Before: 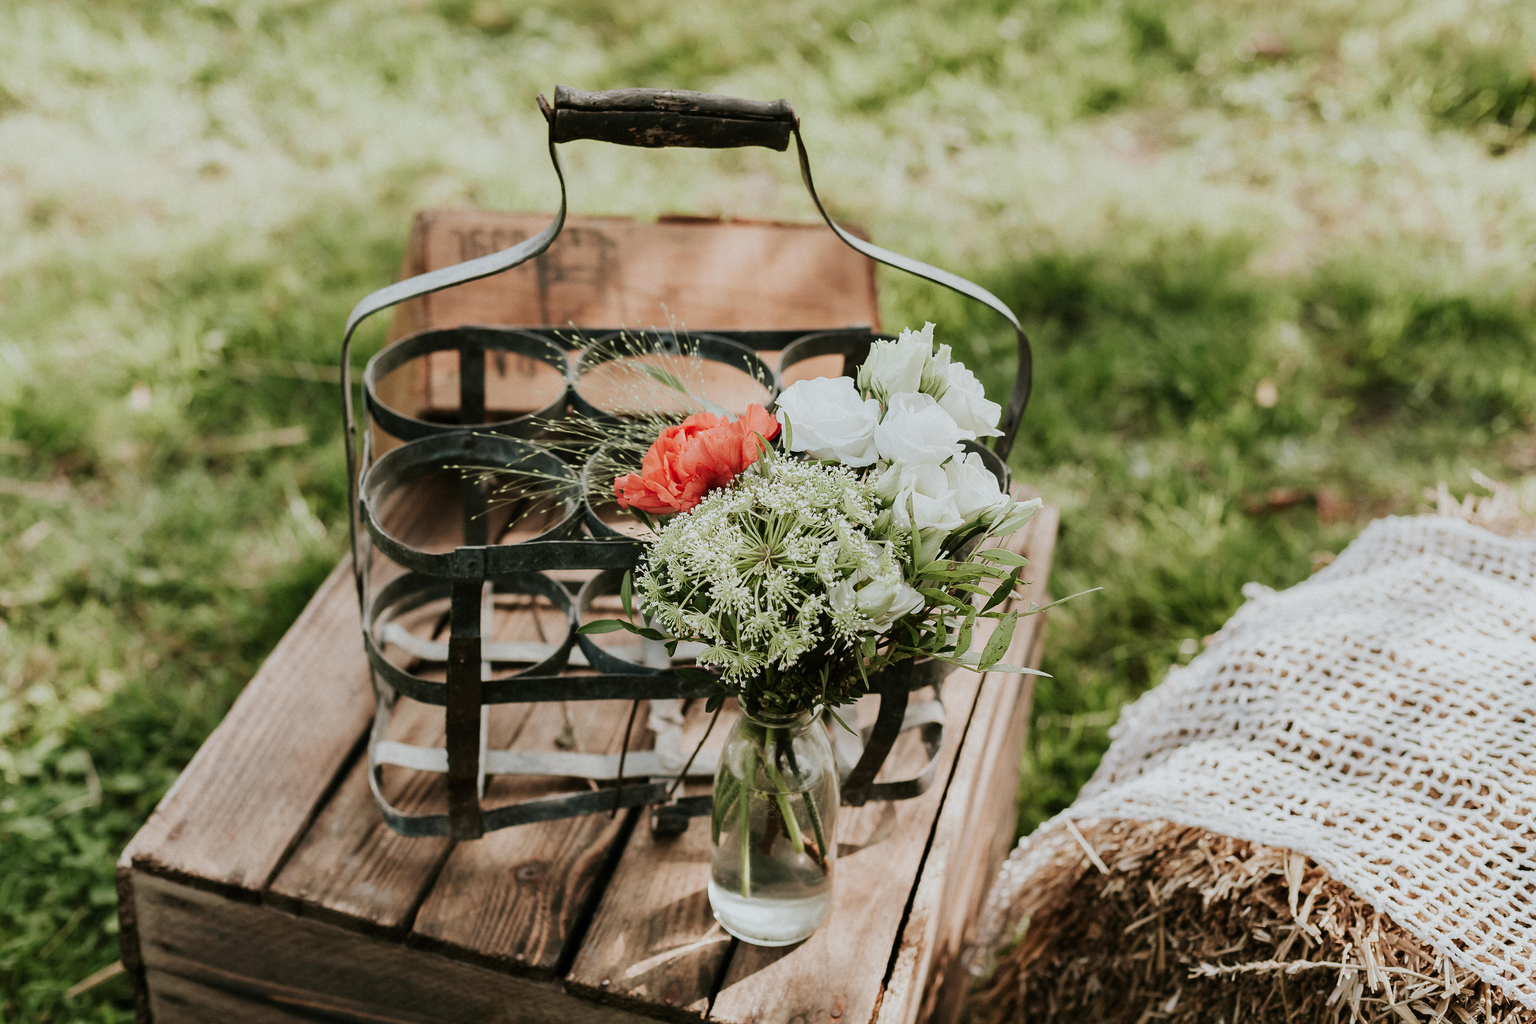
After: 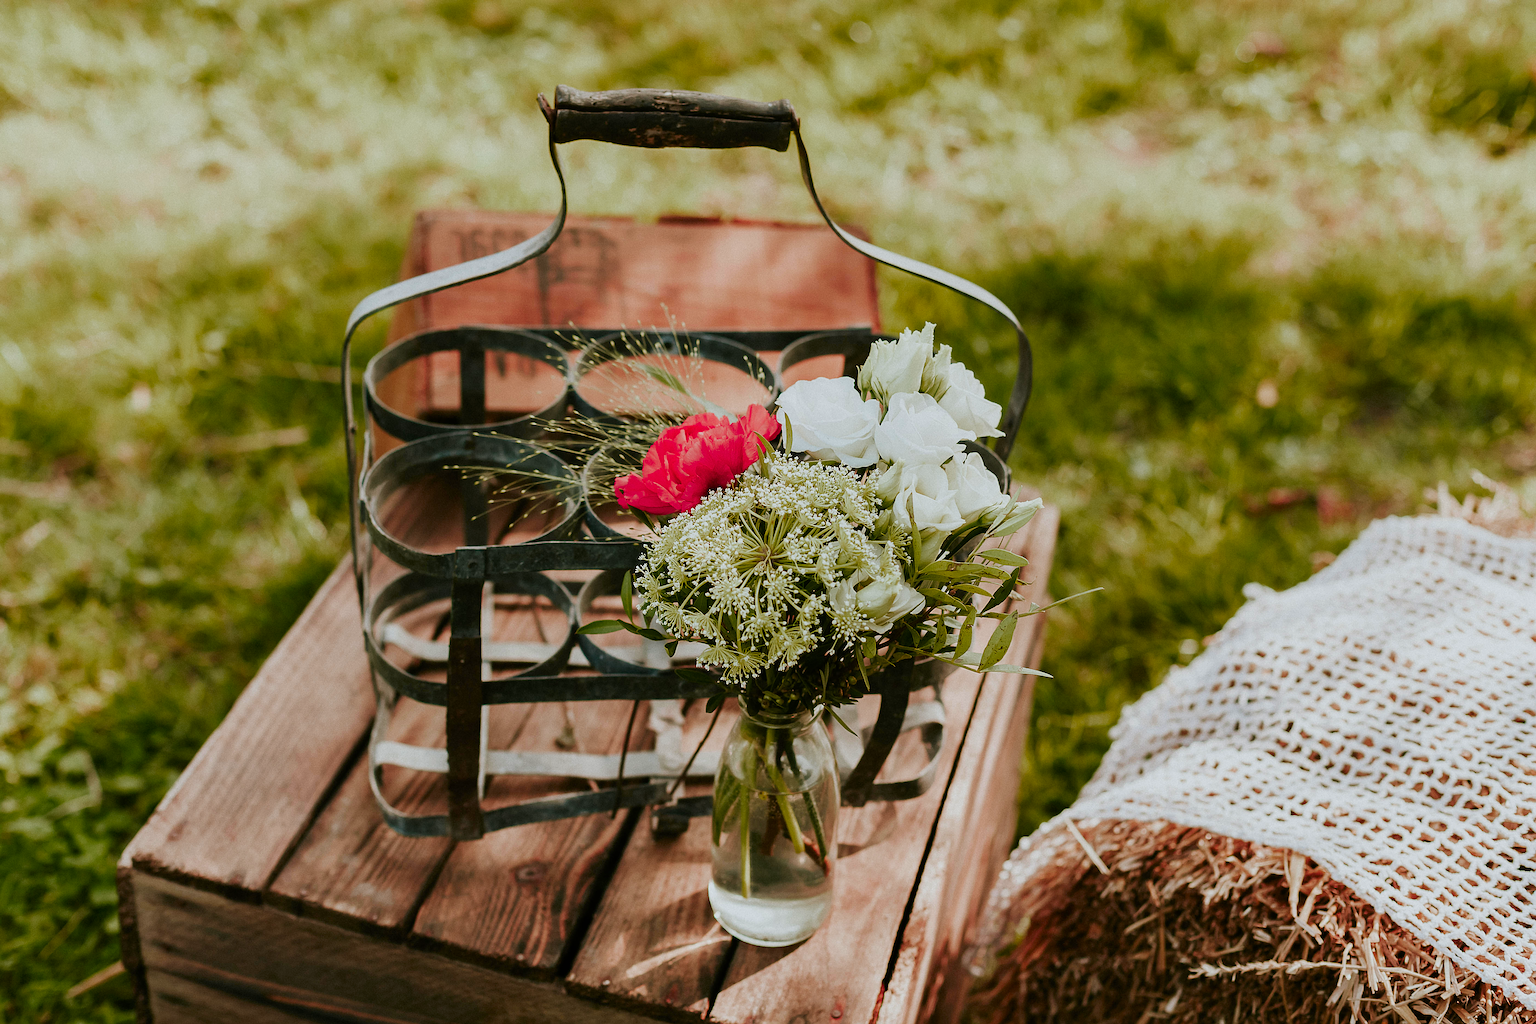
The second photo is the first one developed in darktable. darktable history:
color zones: curves: ch0 [(0.473, 0.374) (0.742, 0.784)]; ch1 [(0.354, 0.737) (0.742, 0.705)]; ch2 [(0.318, 0.421) (0.758, 0.532)]
sharpen: on, module defaults
